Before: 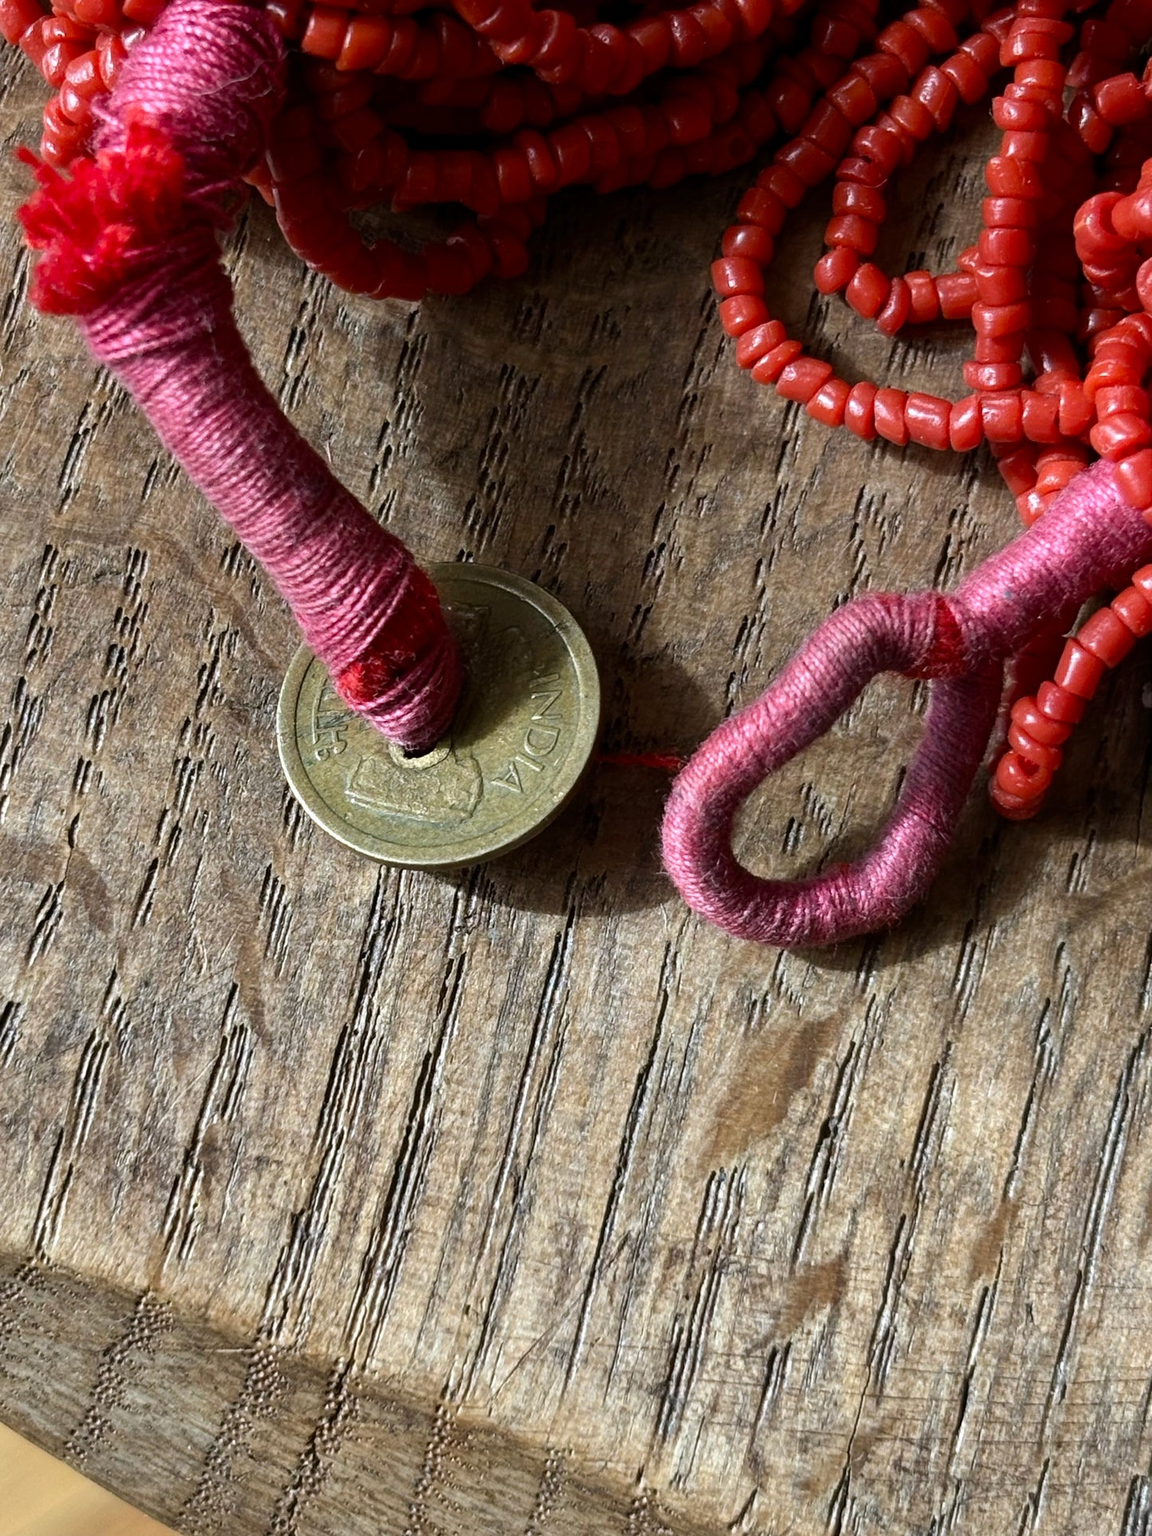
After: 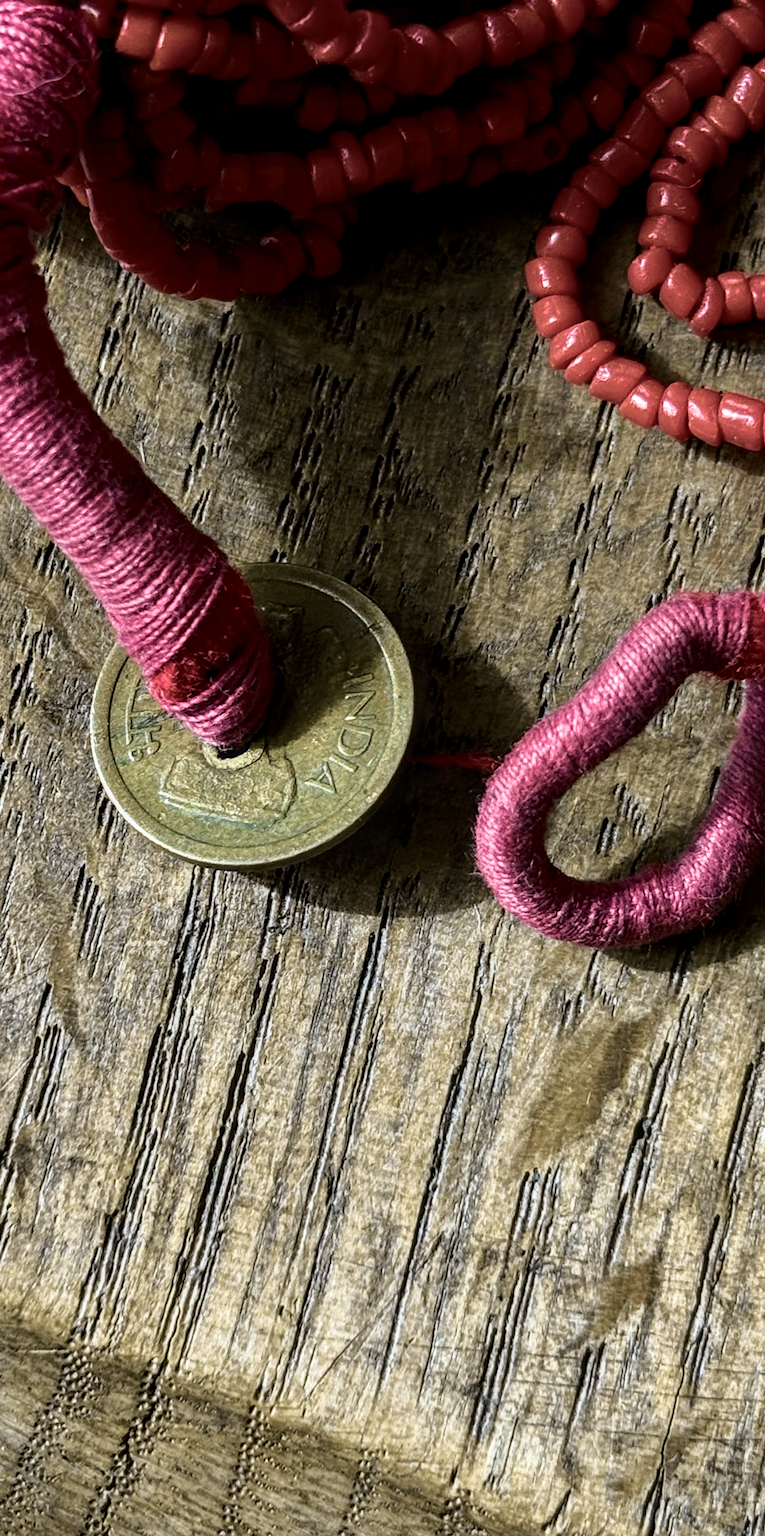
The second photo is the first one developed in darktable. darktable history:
velvia: strength 56.31%
crop and rotate: left 16.219%, right 17.337%
tone curve: curves: ch0 [(0, 0) (0.058, 0.037) (0.214, 0.183) (0.304, 0.288) (0.561, 0.554) (0.687, 0.677) (0.768, 0.768) (0.858, 0.861) (0.987, 0.945)]; ch1 [(0, 0) (0.172, 0.123) (0.312, 0.296) (0.432, 0.448) (0.471, 0.469) (0.502, 0.5) (0.521, 0.505) (0.565, 0.569) (0.663, 0.663) (0.703, 0.721) (0.857, 0.917) (1, 1)]; ch2 [(0, 0) (0.411, 0.424) (0.485, 0.497) (0.502, 0.5) (0.517, 0.511) (0.556, 0.551) (0.626, 0.594) (0.709, 0.661) (1, 1)], color space Lab, independent channels, preserve colors none
color balance rgb: perceptual saturation grading › global saturation 0.885%, global vibrance 20%
local contrast: detail 130%
contrast brightness saturation: contrast 0.095, saturation -0.28
